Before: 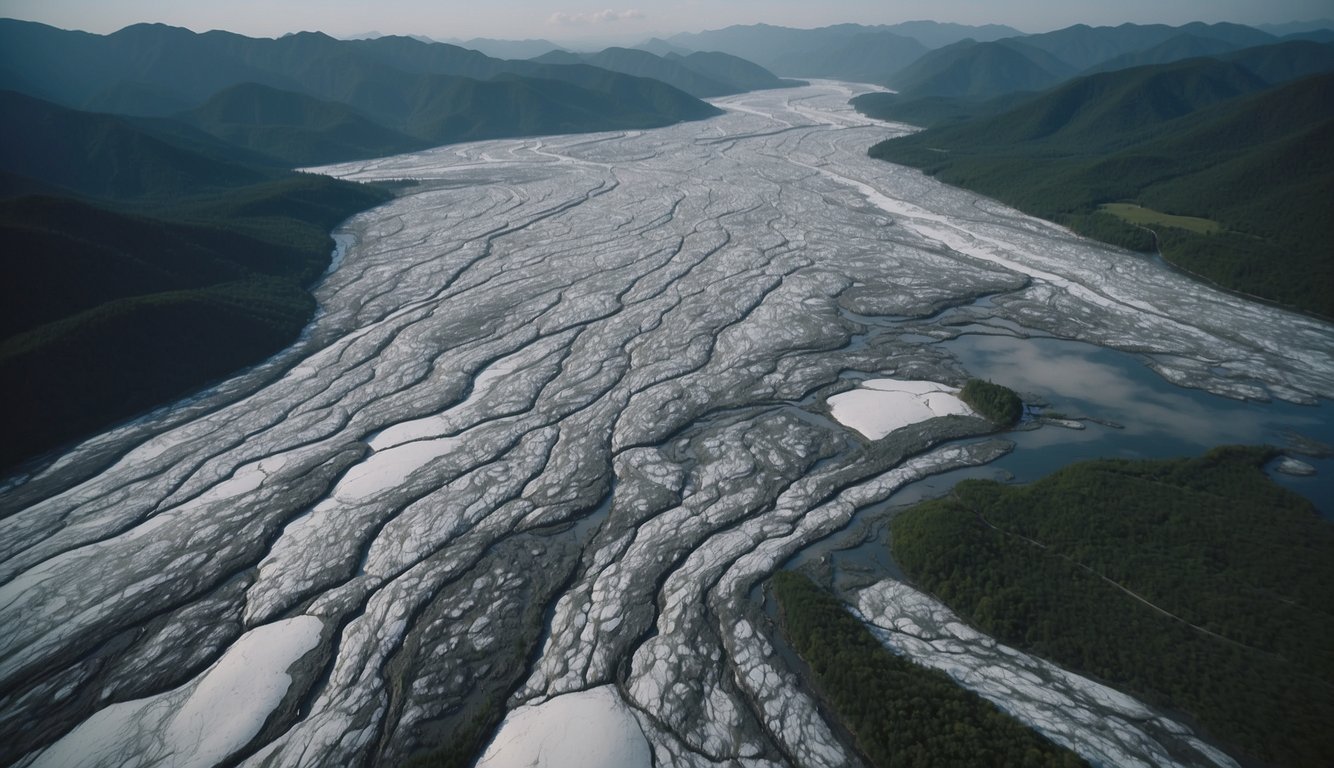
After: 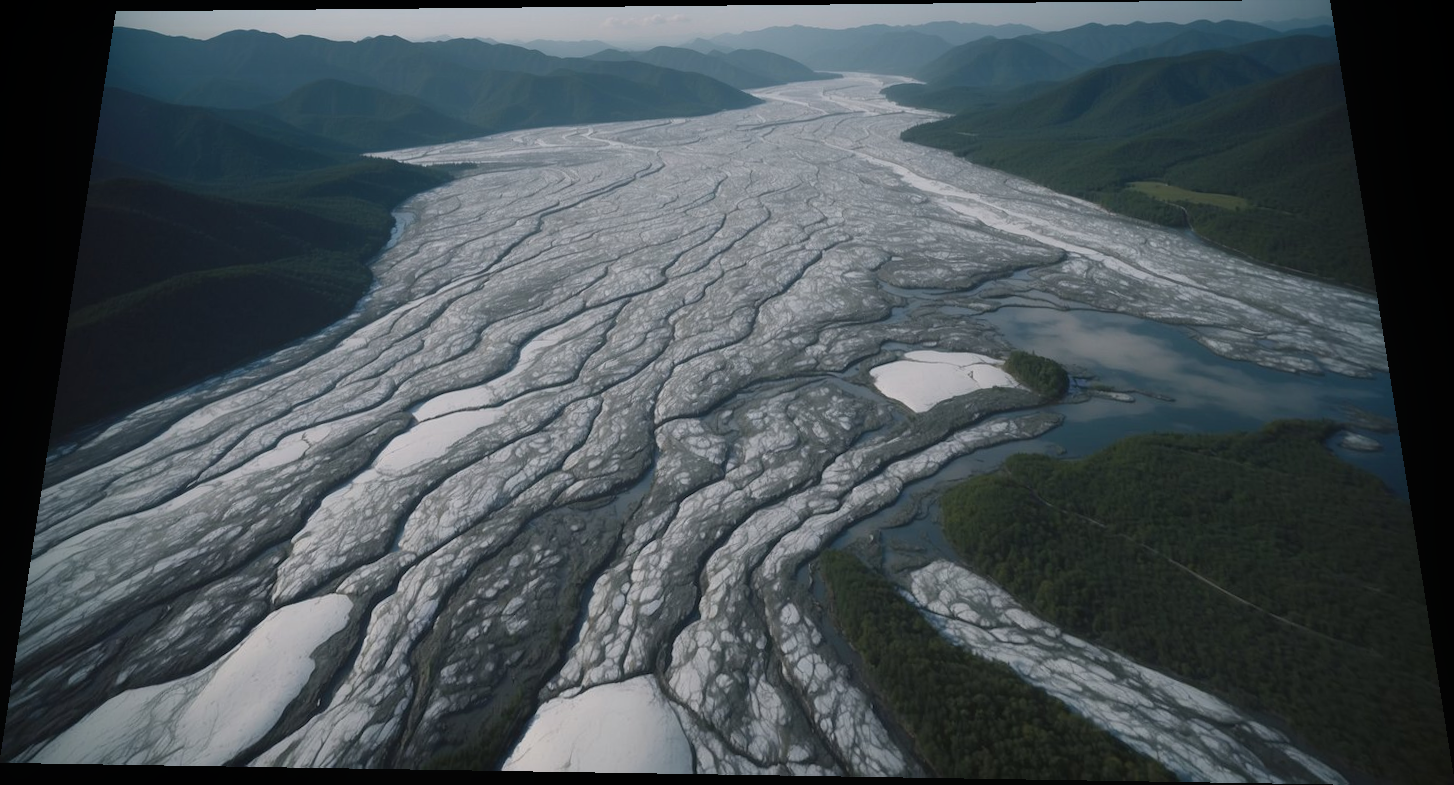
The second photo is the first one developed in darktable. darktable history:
contrast equalizer: octaves 7, y [[0.6 ×6], [0.55 ×6], [0 ×6], [0 ×6], [0 ×6]], mix -0.3
rotate and perspective: rotation 0.128°, lens shift (vertical) -0.181, lens shift (horizontal) -0.044, shear 0.001, automatic cropping off
